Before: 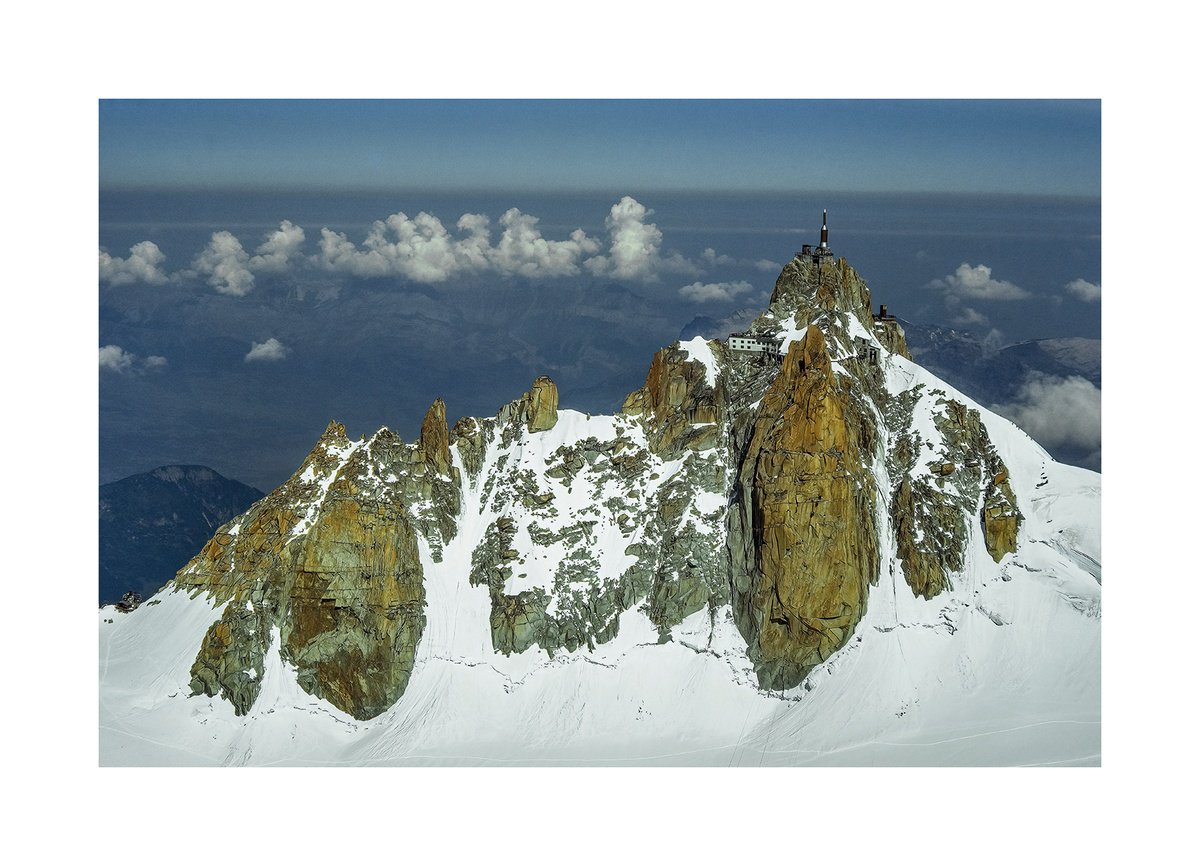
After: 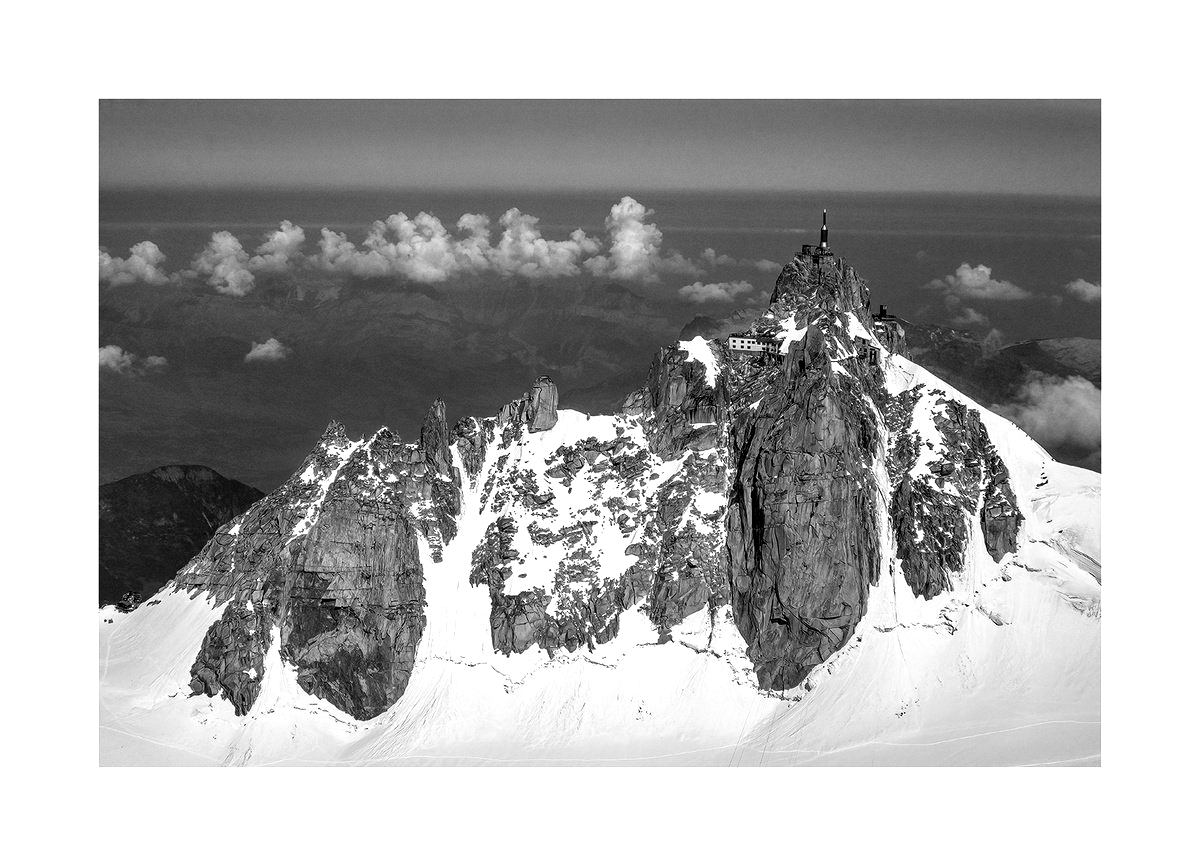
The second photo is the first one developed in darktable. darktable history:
color balance rgb: shadows lift › luminance -21.66%, shadows lift › chroma 8.98%, shadows lift › hue 283.37°, power › chroma 1.55%, power › hue 25.59°, highlights gain › luminance 6.08%, highlights gain › chroma 2.55%, highlights gain › hue 90°, global offset › luminance -0.87%, perceptual saturation grading › global saturation 27.49%, perceptual saturation grading › highlights -28.39%, perceptual saturation grading › mid-tones 15.22%, perceptual saturation grading › shadows 33.98%, perceptual brilliance grading › highlights 10%, perceptual brilliance grading › mid-tones 5%
monochrome: a 32, b 64, size 2.3
